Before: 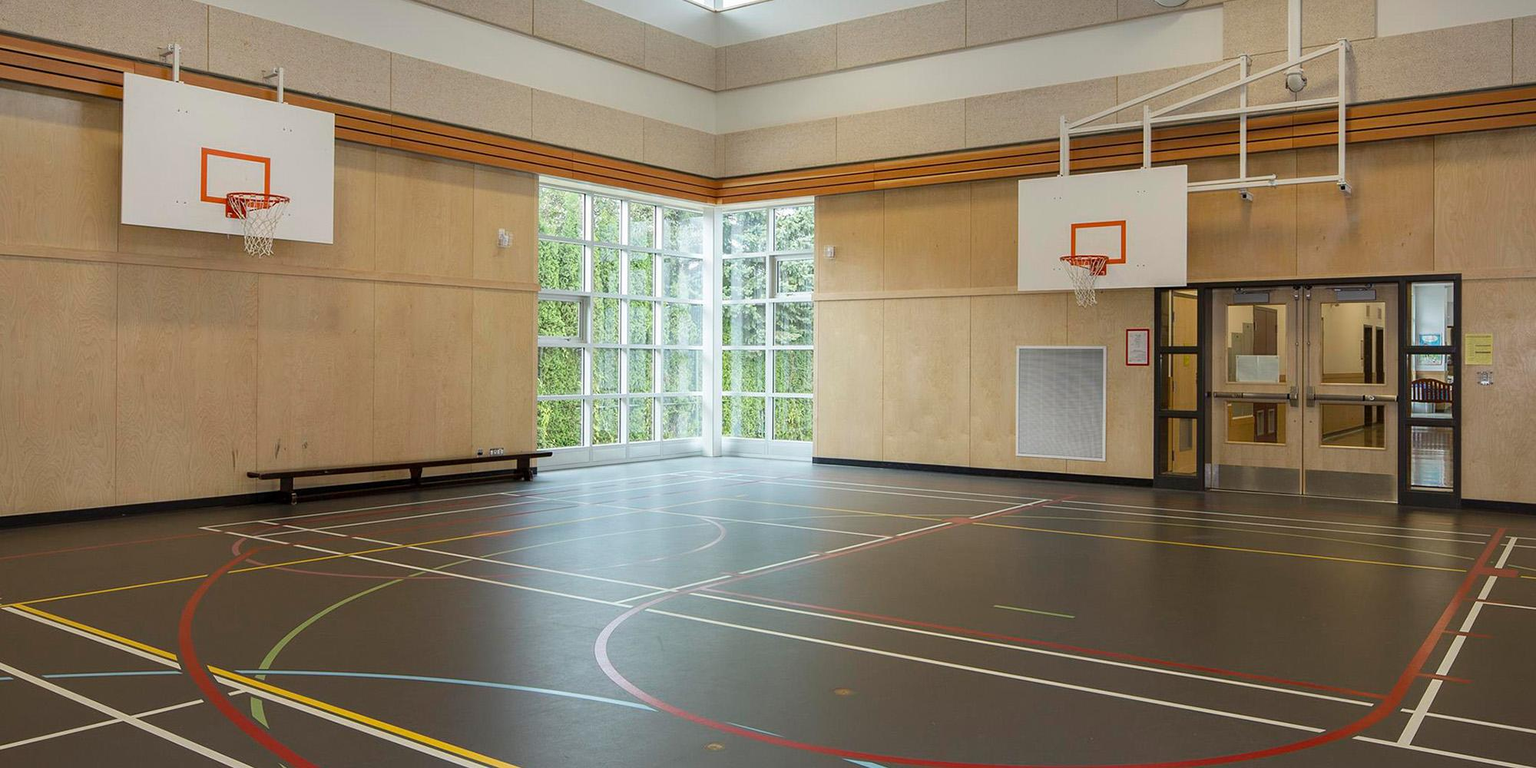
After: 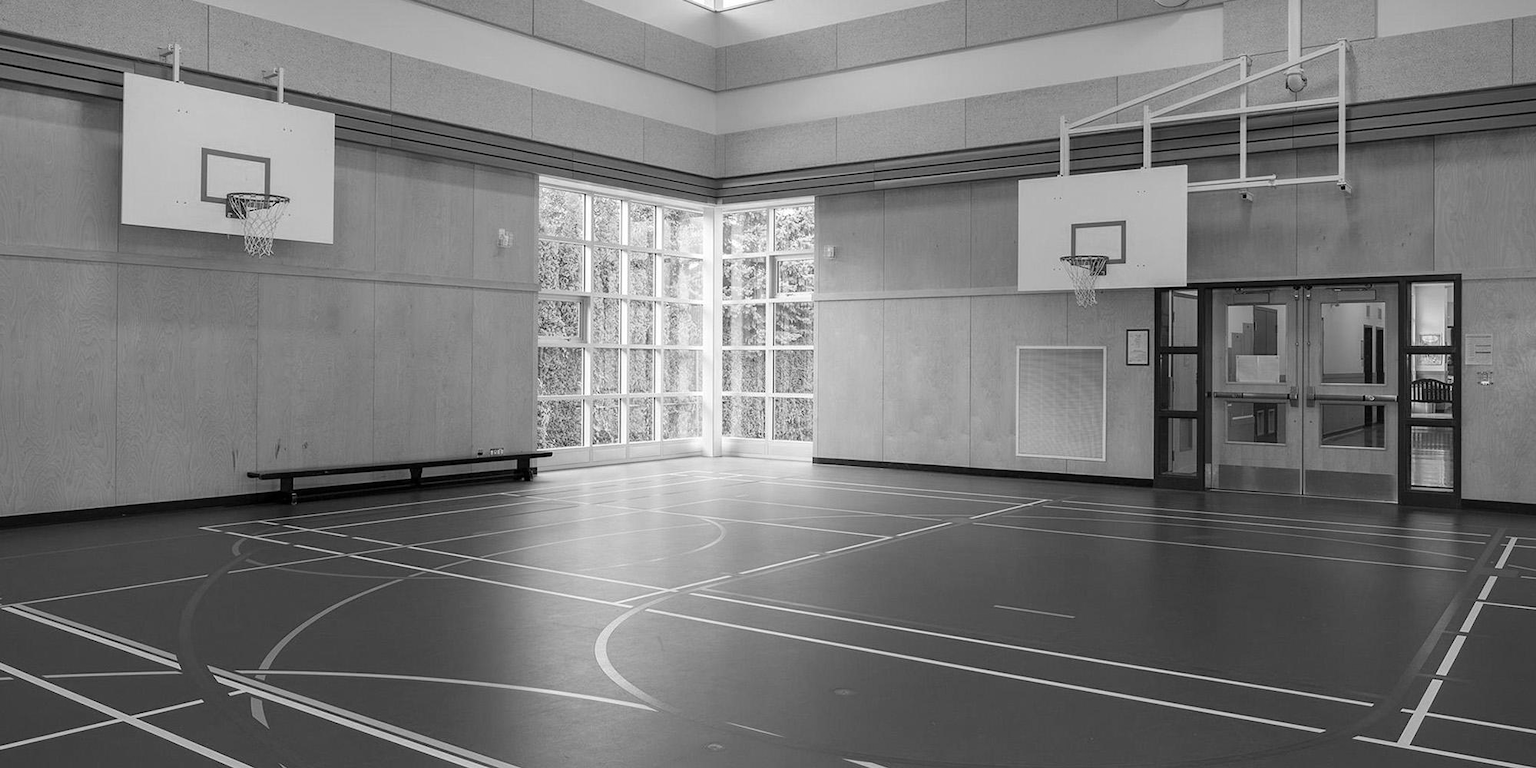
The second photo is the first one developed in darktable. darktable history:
color calibration: output gray [0.31, 0.36, 0.33, 0], illuminant as shot in camera, x 0.37, y 0.382, temperature 4320.05 K
